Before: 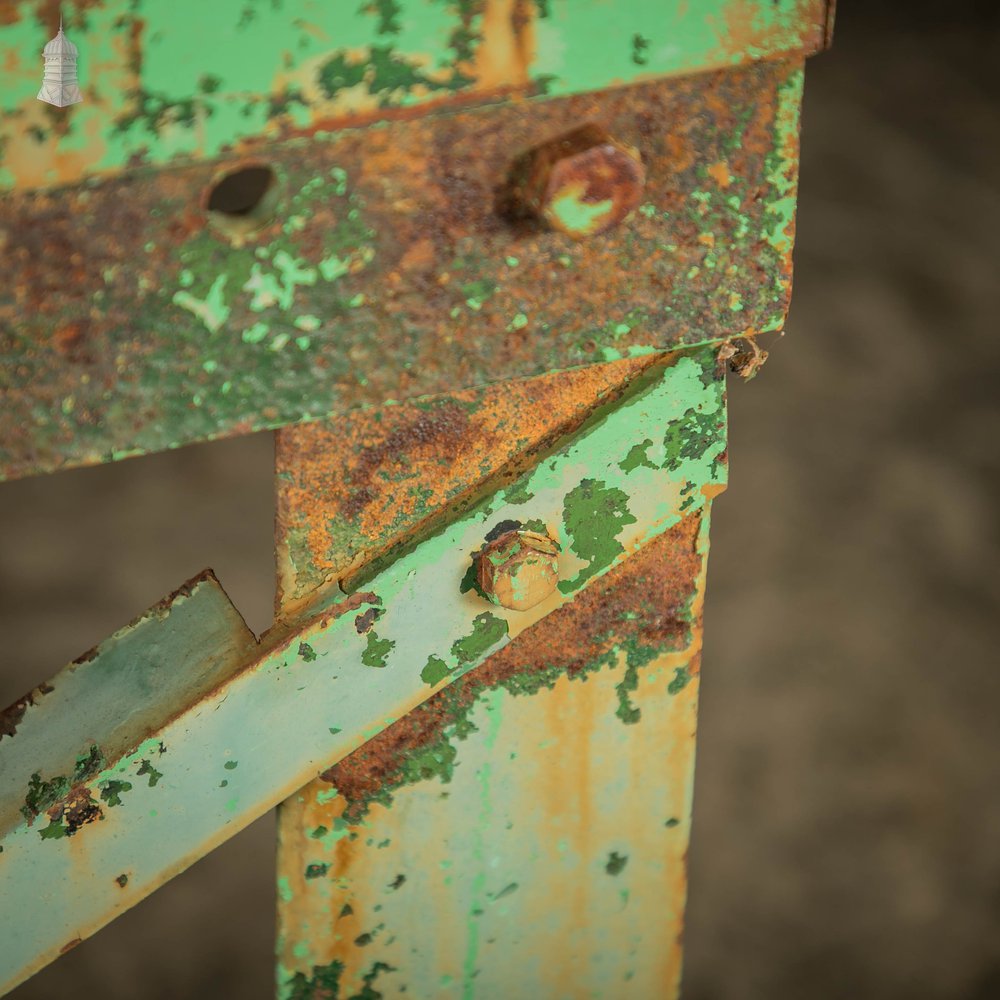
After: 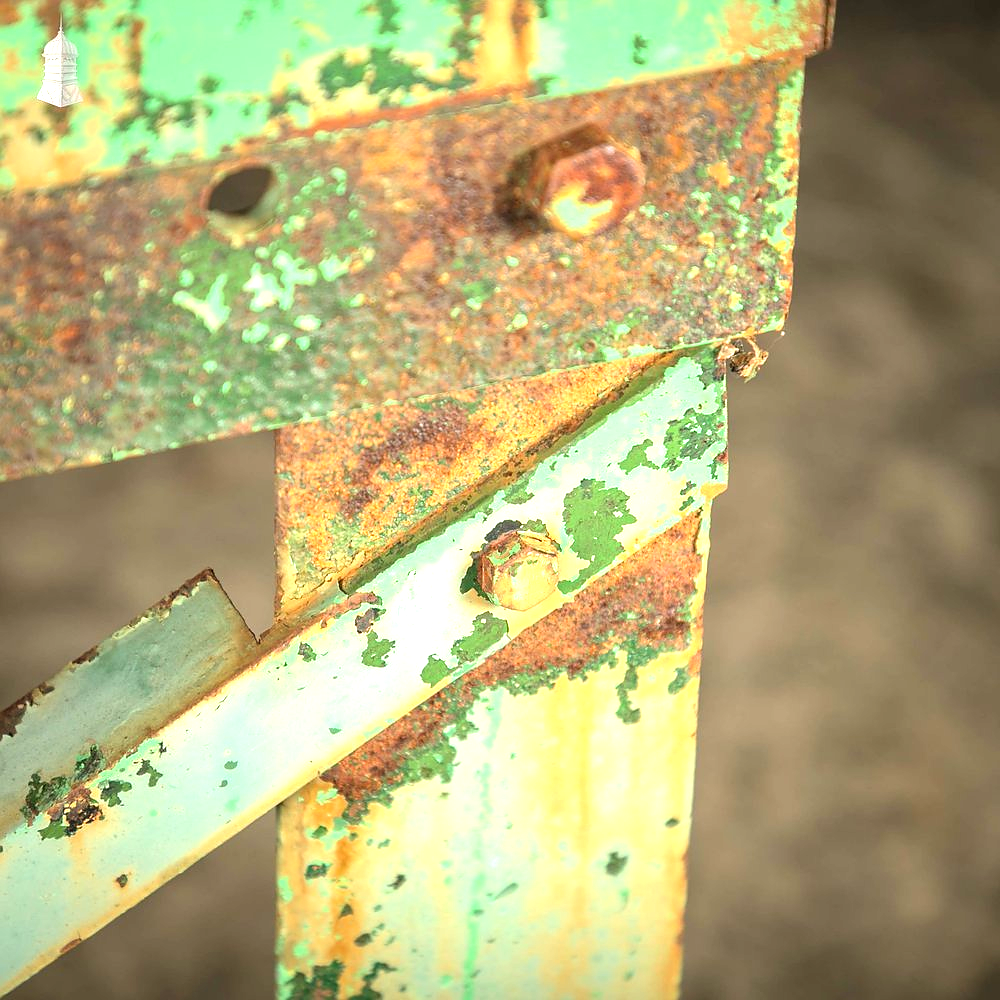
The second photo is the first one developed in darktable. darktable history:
exposure: black level correction 0, exposure 1.45 EV, compensate exposure bias true, compensate highlight preservation false
sharpen: radius 1
